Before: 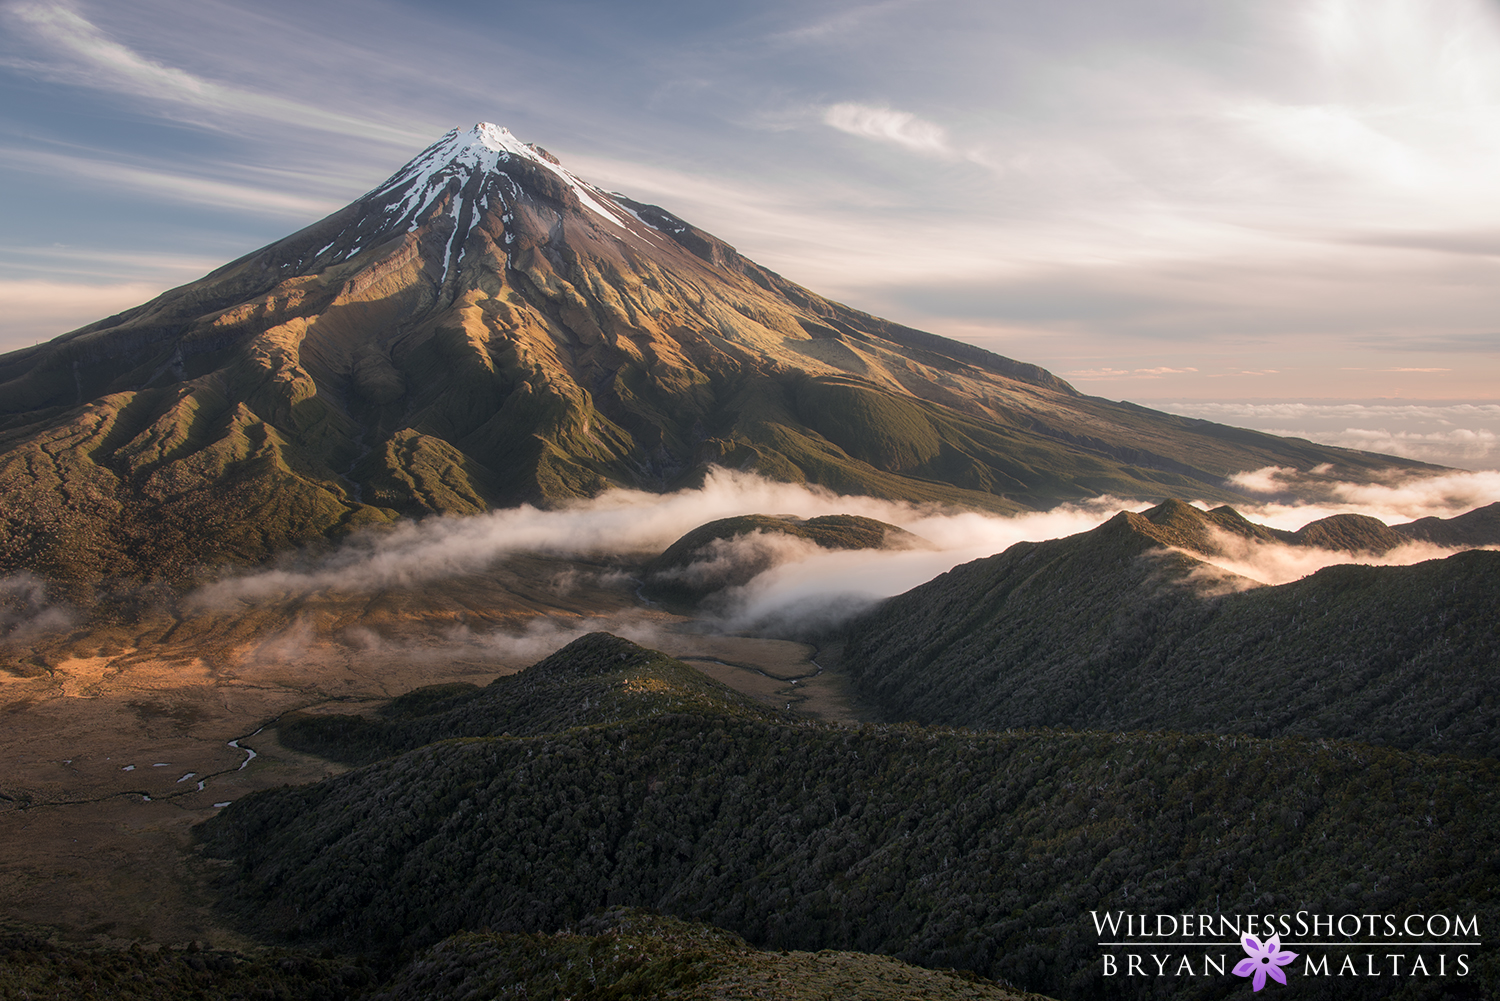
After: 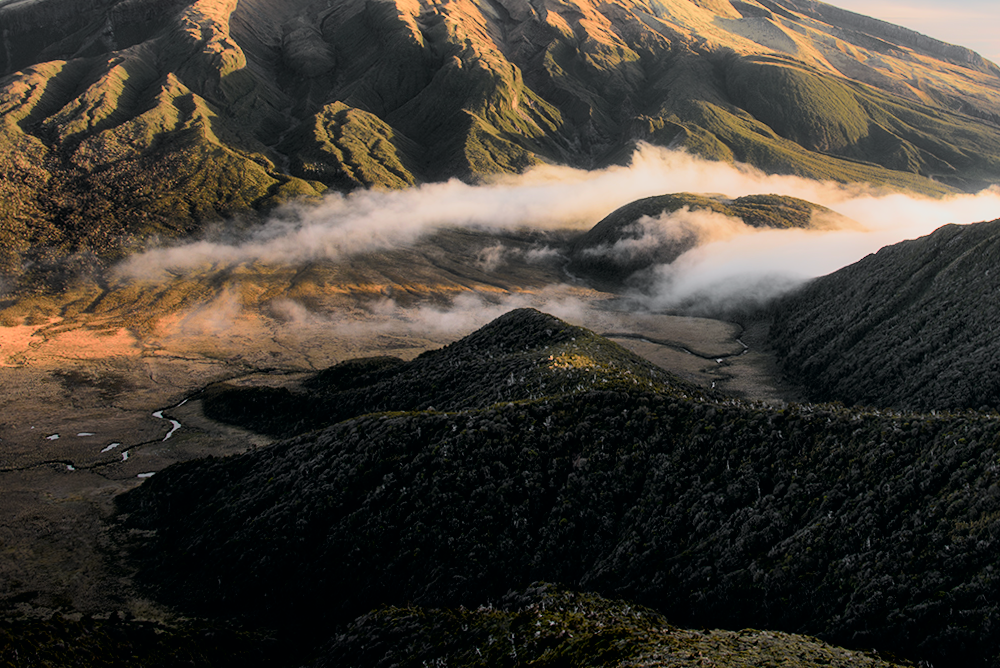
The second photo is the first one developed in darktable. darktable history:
exposure: black level correction 0, exposure 0.5 EV, compensate highlight preservation false
tone curve: curves: ch0 [(0, 0) (0.037, 0.011) (0.131, 0.108) (0.279, 0.279) (0.476, 0.554) (0.617, 0.693) (0.704, 0.77) (0.813, 0.852) (0.916, 0.924) (1, 0.993)]; ch1 [(0, 0) (0.318, 0.278) (0.444, 0.427) (0.493, 0.492) (0.508, 0.502) (0.534, 0.531) (0.562, 0.571) (0.626, 0.667) (0.746, 0.764) (1, 1)]; ch2 [(0, 0) (0.316, 0.292) (0.381, 0.37) (0.423, 0.448) (0.476, 0.492) (0.502, 0.498) (0.522, 0.518) (0.533, 0.532) (0.586, 0.631) (0.634, 0.663) (0.7, 0.7) (0.861, 0.808) (1, 0.951)], color space Lab, independent channels, preserve colors none
crop and rotate: angle -0.82°, left 3.85%, top 31.828%, right 27.992%
contrast brightness saturation: contrast 0.07
filmic rgb: black relative exposure -7.92 EV, white relative exposure 4.13 EV, threshold 3 EV, hardness 4.02, latitude 51.22%, contrast 1.013, shadows ↔ highlights balance 5.35%, color science v5 (2021), contrast in shadows safe, contrast in highlights safe, enable highlight reconstruction true
